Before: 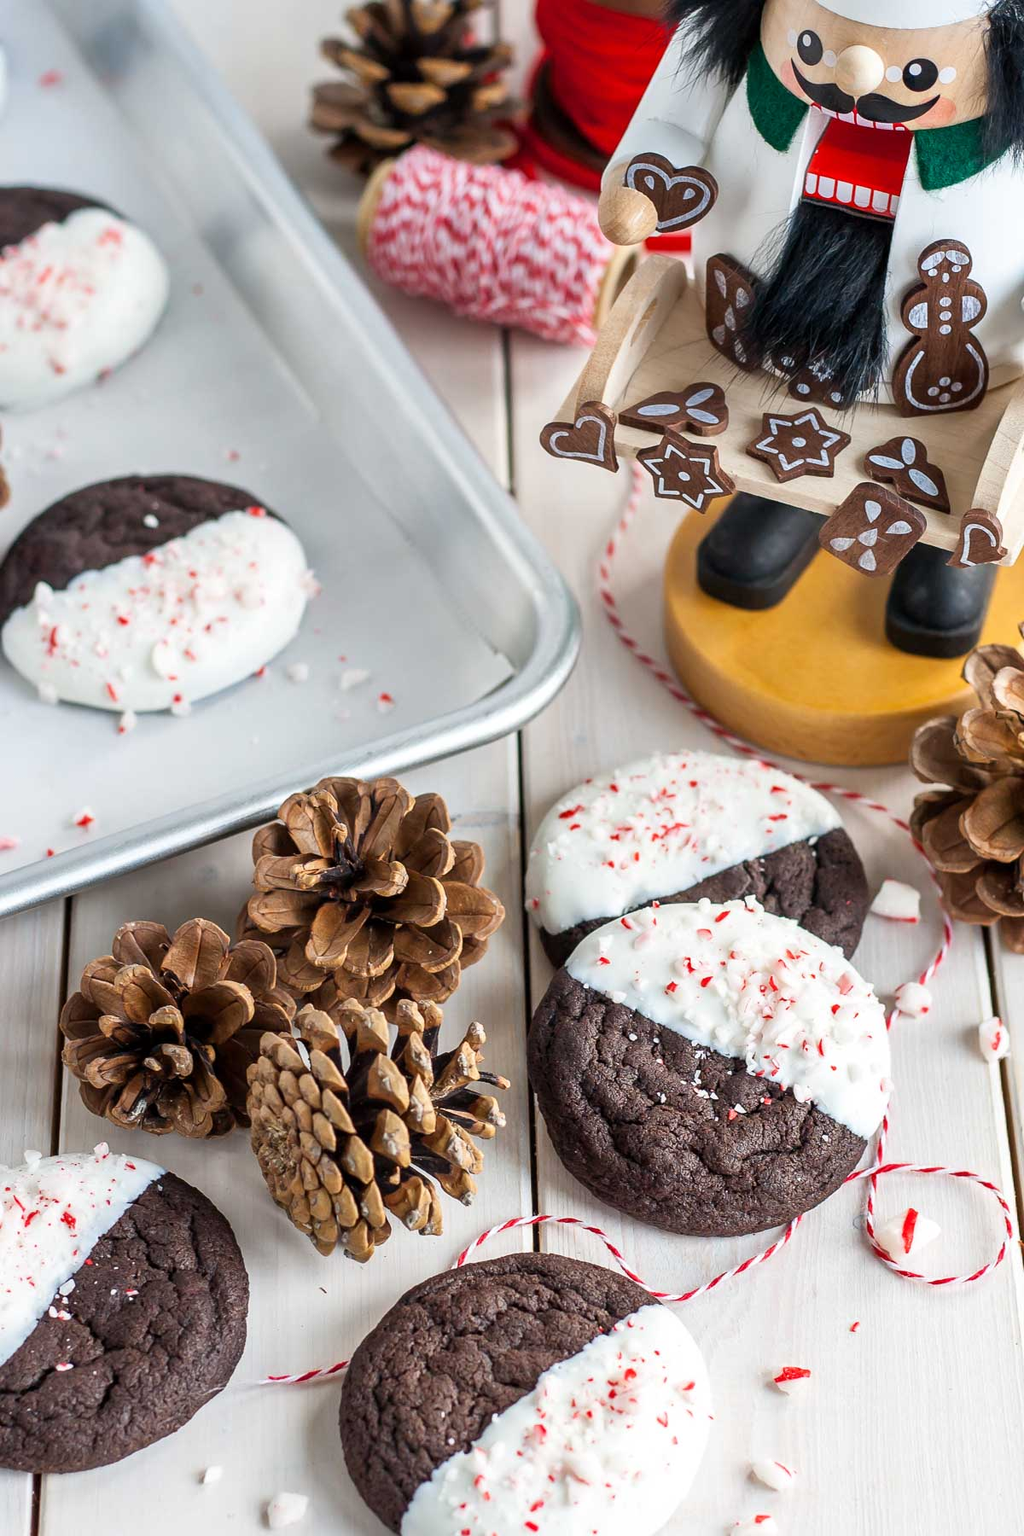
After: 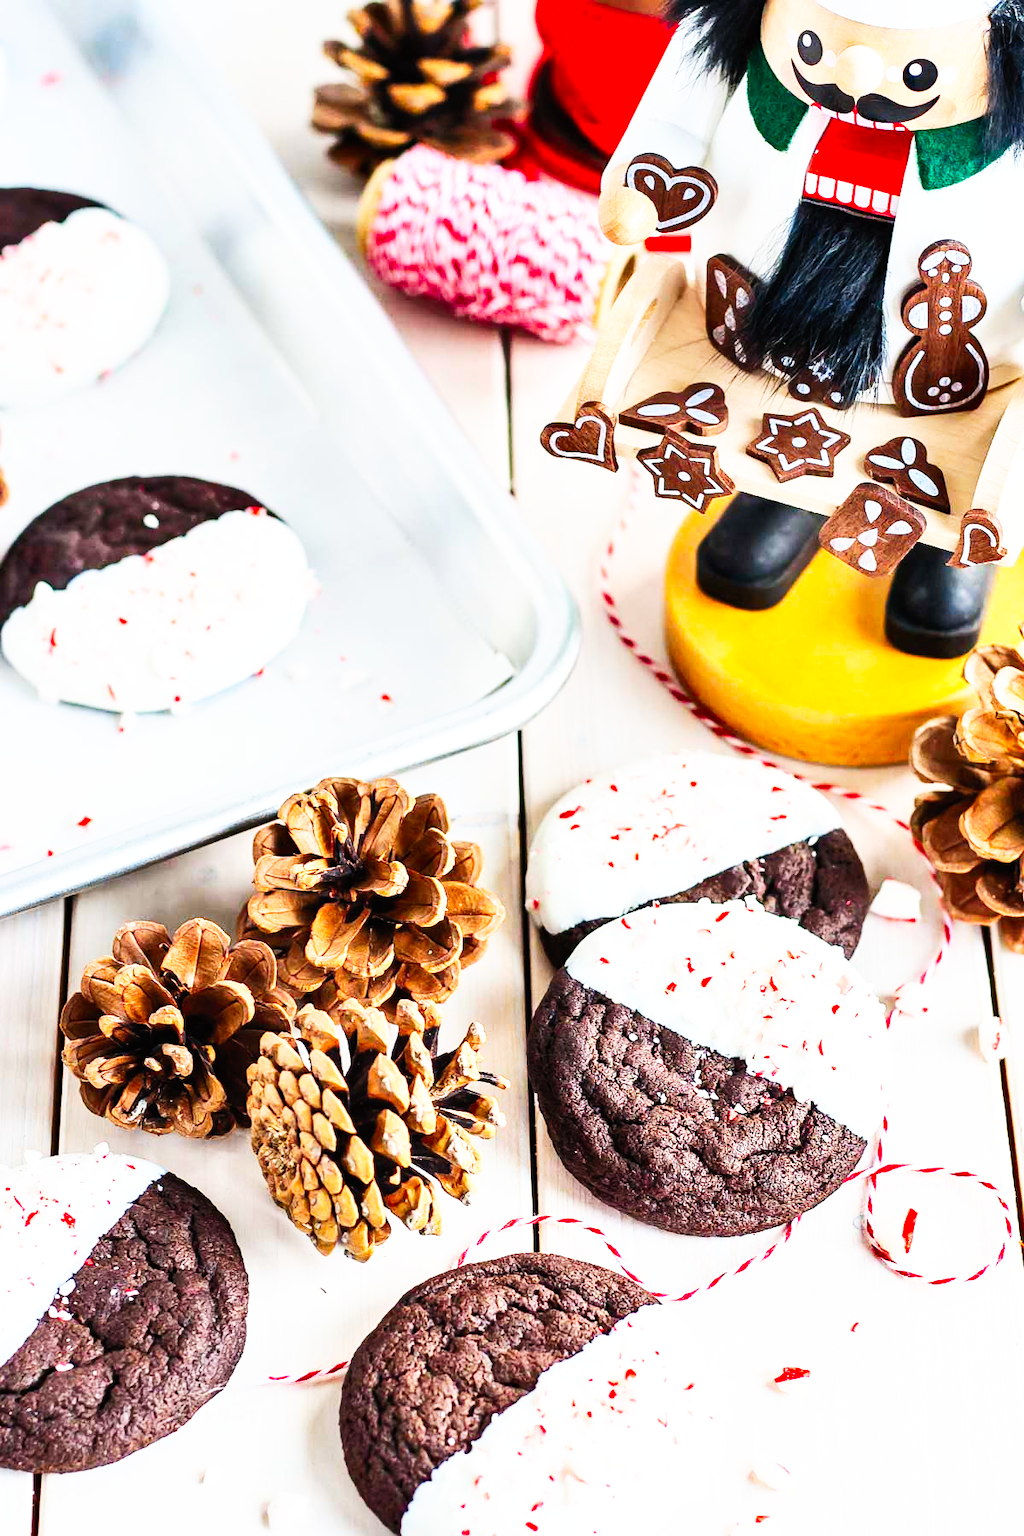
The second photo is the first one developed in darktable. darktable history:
shadows and highlights: soften with gaussian
exposure: compensate highlight preservation false
base curve: curves: ch0 [(0, 0) (0.007, 0.004) (0.027, 0.03) (0.046, 0.07) (0.207, 0.54) (0.442, 0.872) (0.673, 0.972) (1, 1)], preserve colors none
contrast brightness saturation: contrast 0.2, brightness 0.16, saturation 0.22
